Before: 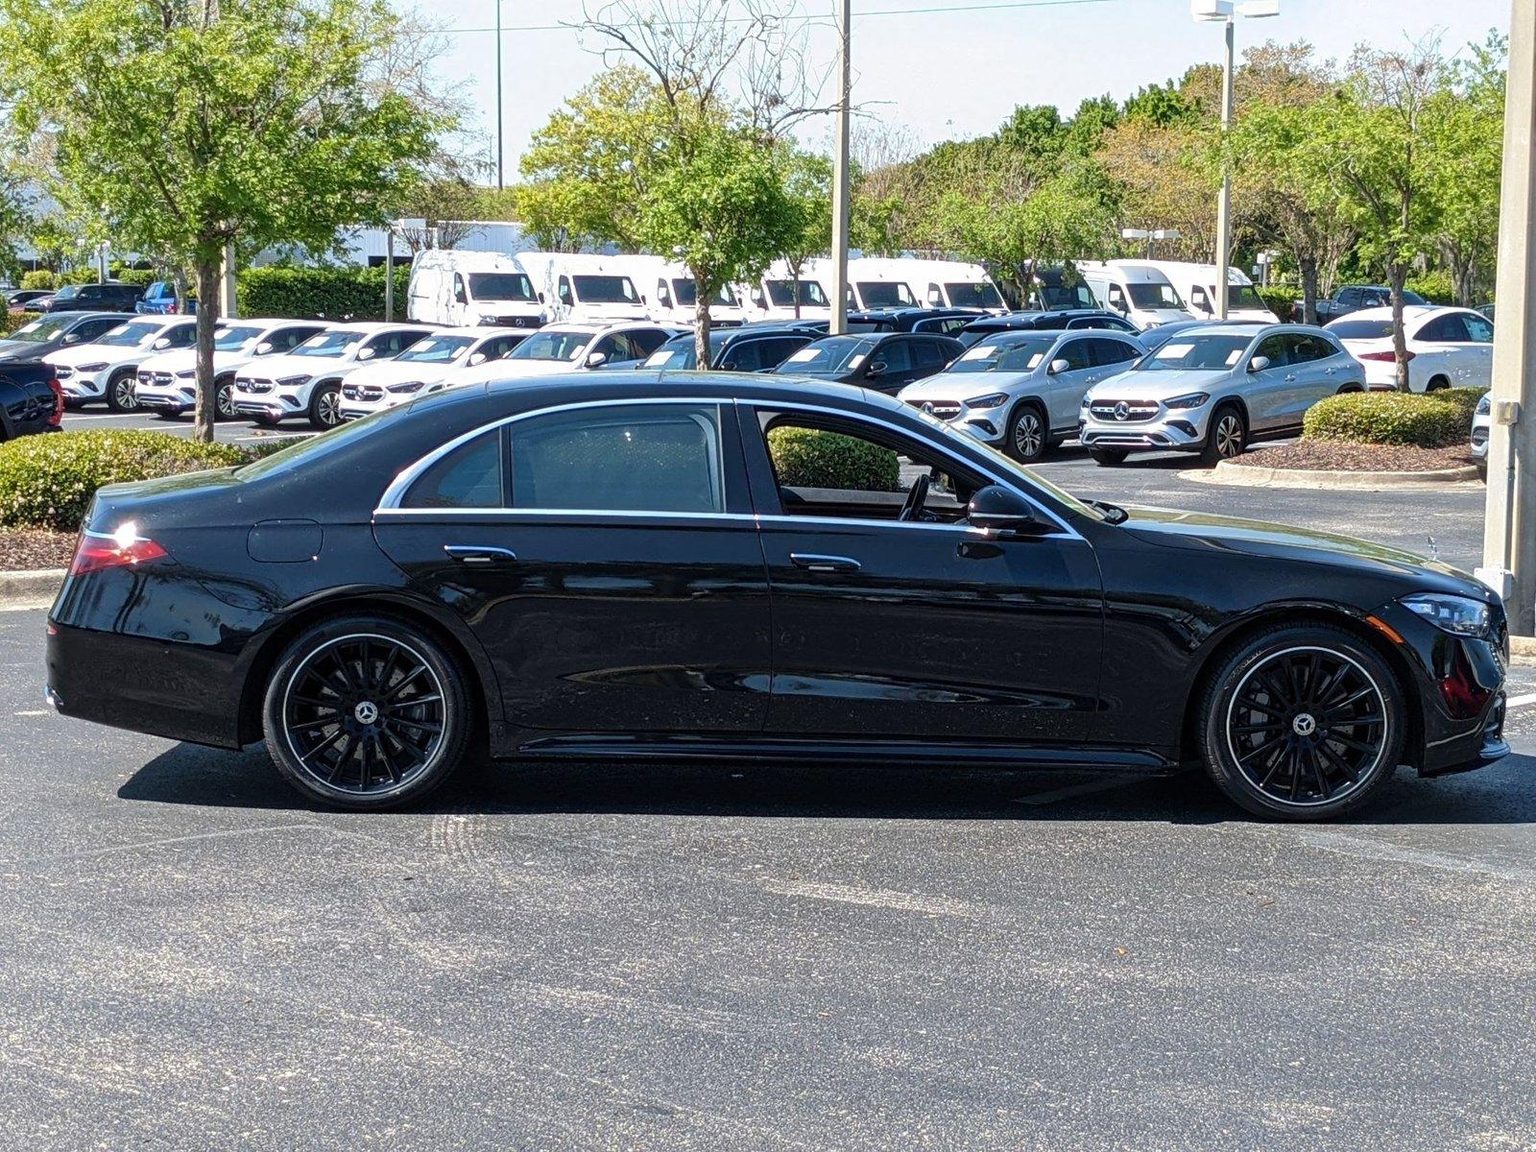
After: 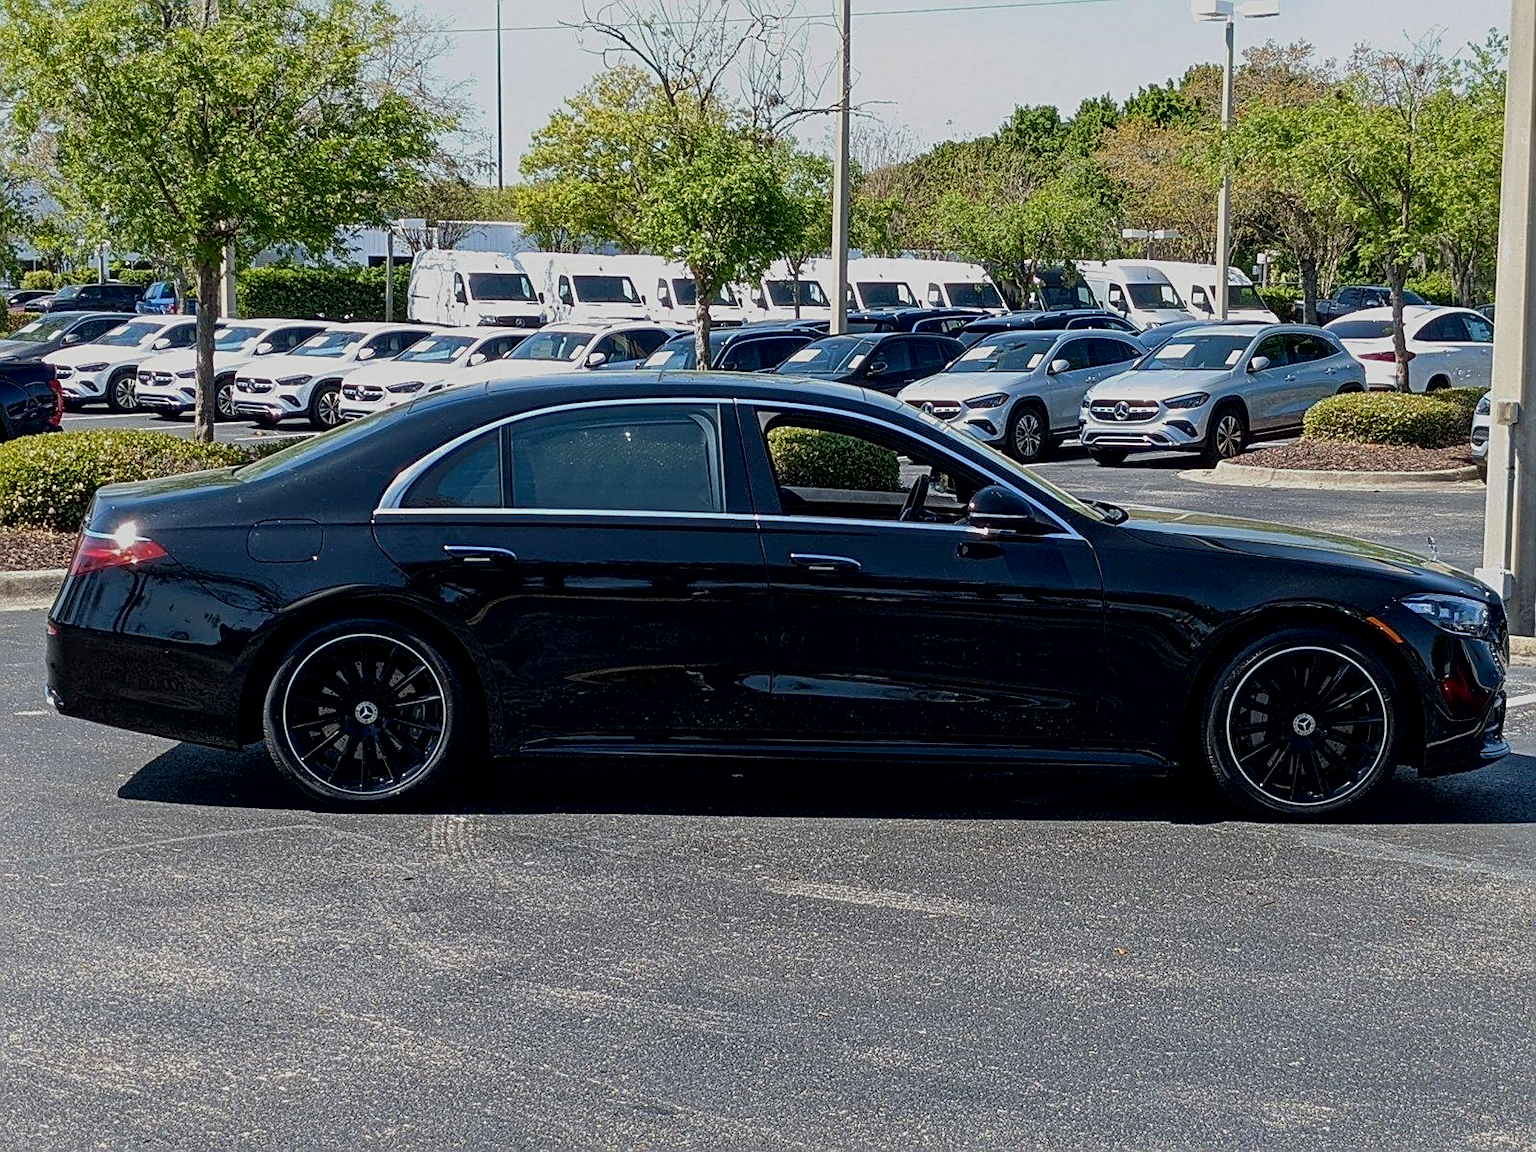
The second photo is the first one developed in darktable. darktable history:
exposure: black level correction 0.009, exposure -0.637 EV, compensate highlight preservation false
sharpen: on, module defaults
contrast brightness saturation: contrast 0.07
